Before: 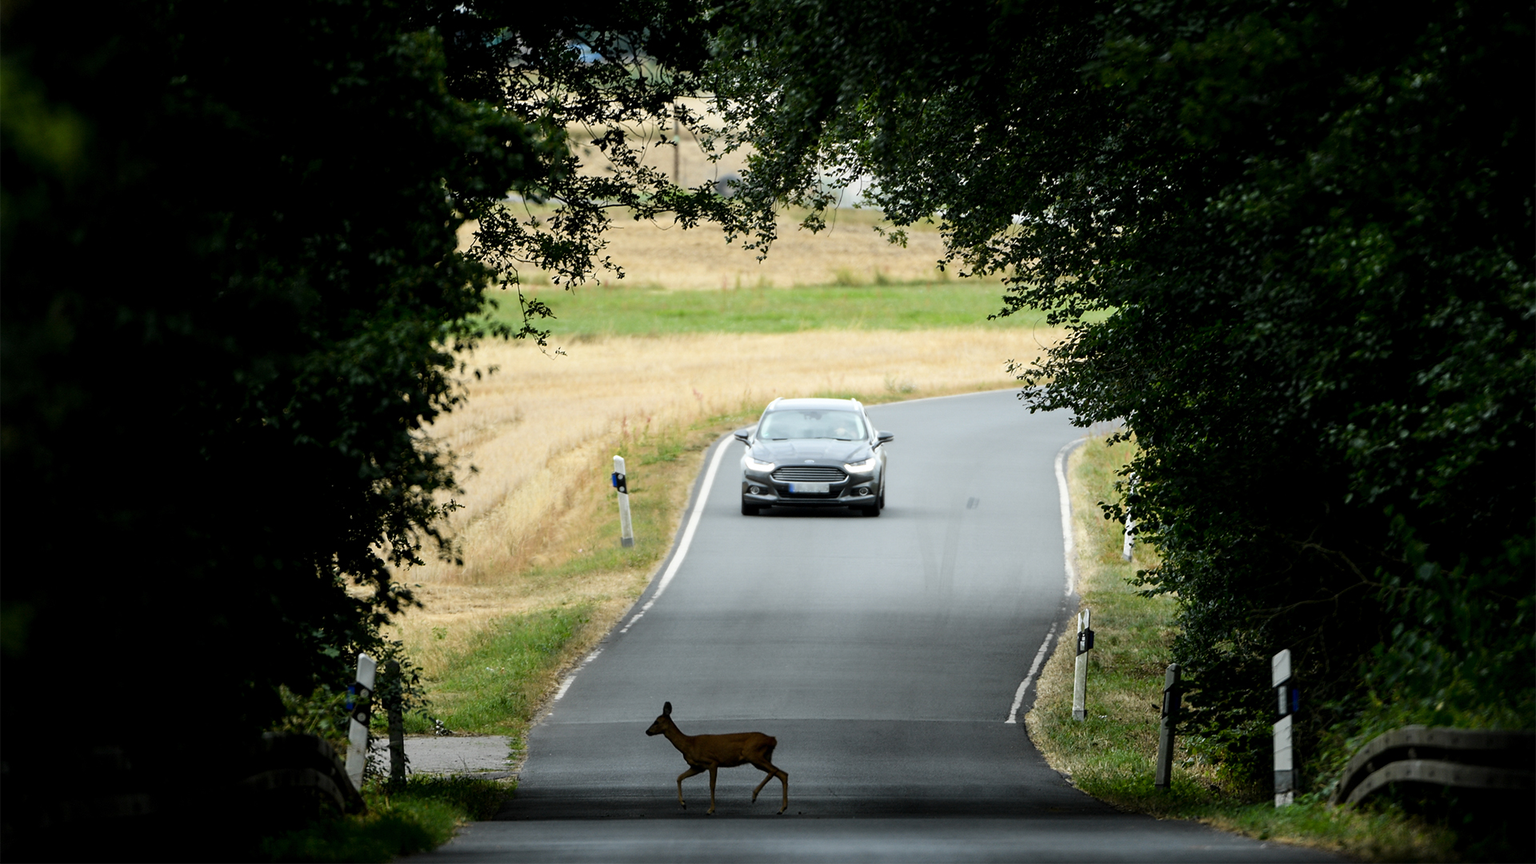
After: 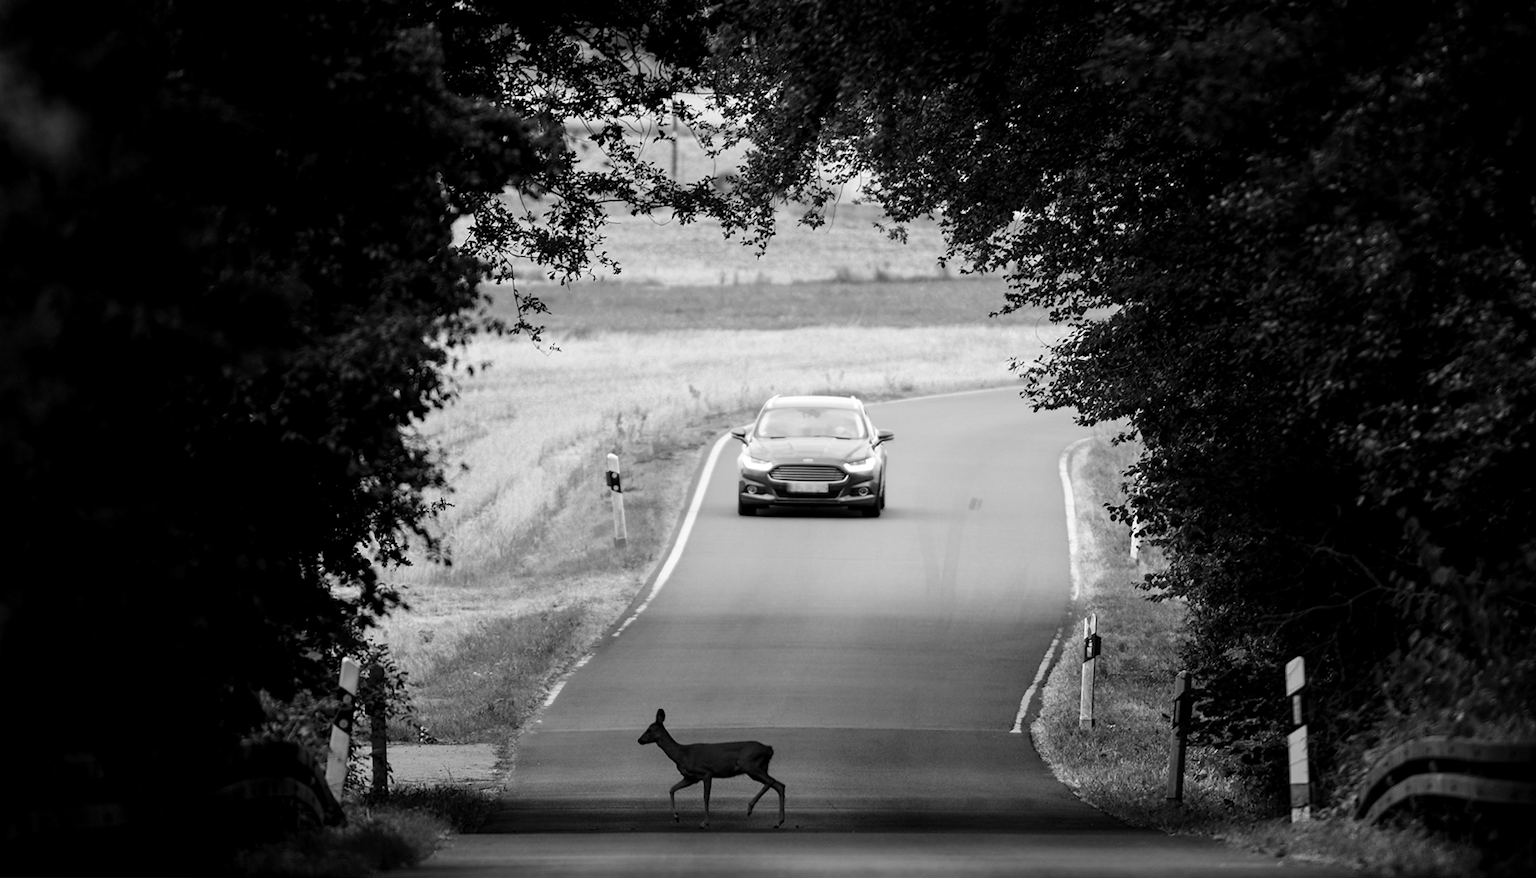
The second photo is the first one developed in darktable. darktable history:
rotate and perspective: rotation 0.226°, lens shift (vertical) -0.042, crop left 0.023, crop right 0.982, crop top 0.006, crop bottom 0.994
monochrome: on, module defaults
color zones: curves: ch0 [(0.11, 0.396) (0.195, 0.36) (0.25, 0.5) (0.303, 0.412) (0.357, 0.544) (0.75, 0.5) (0.967, 0.328)]; ch1 [(0, 0.468) (0.112, 0.512) (0.202, 0.6) (0.25, 0.5) (0.307, 0.352) (0.357, 0.544) (0.75, 0.5) (0.963, 0.524)]
